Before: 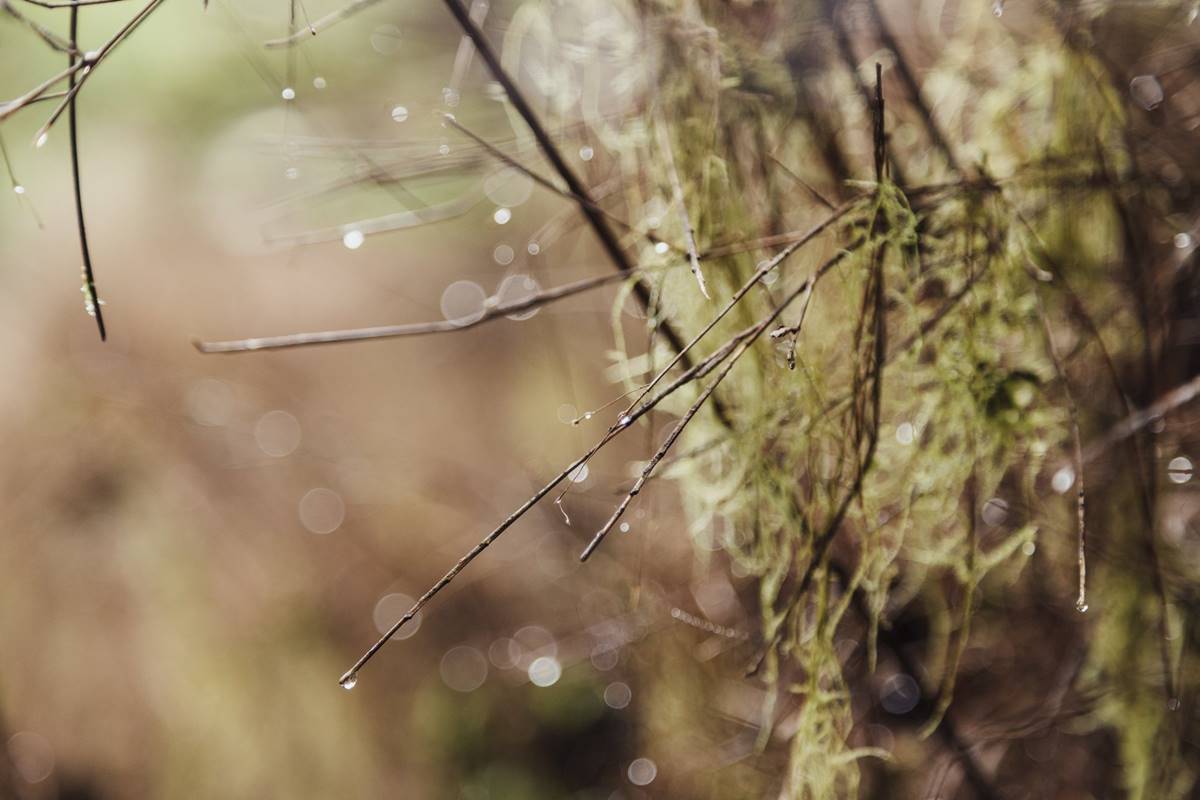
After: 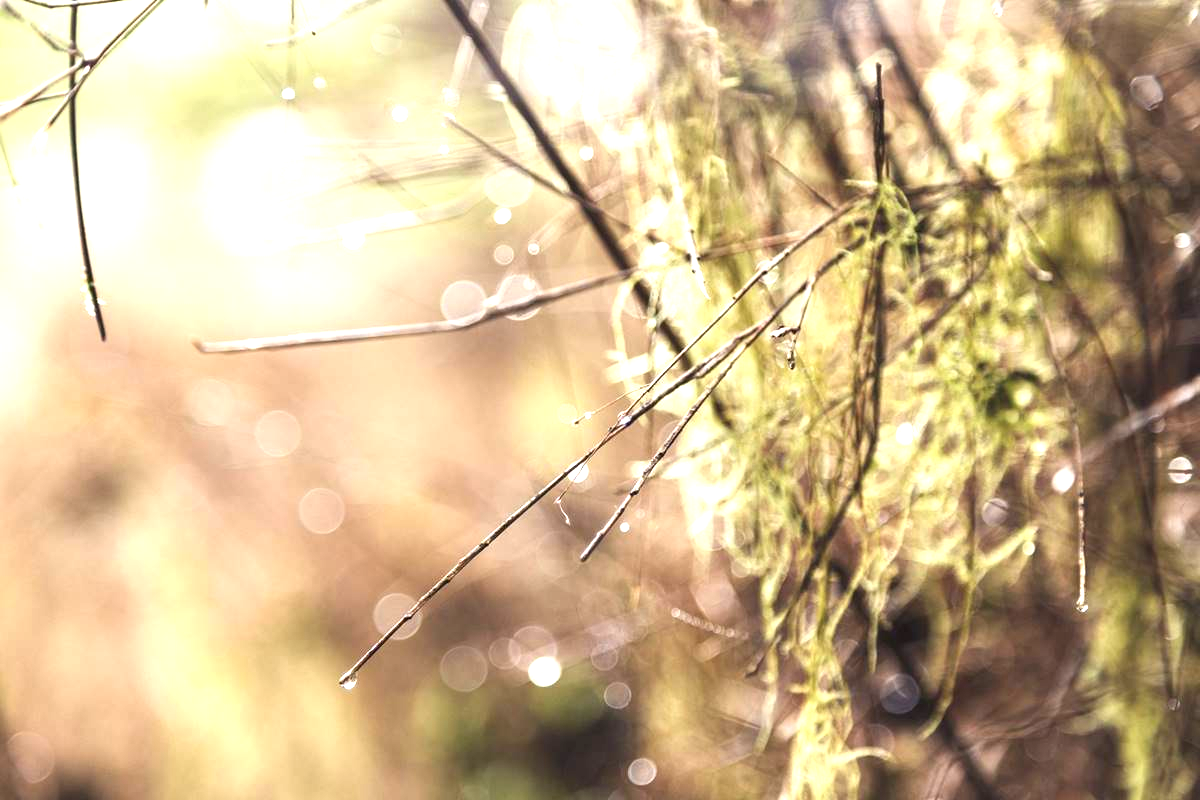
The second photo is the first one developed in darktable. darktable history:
exposure: black level correction 0, exposure 1.445 EV, compensate highlight preservation false
